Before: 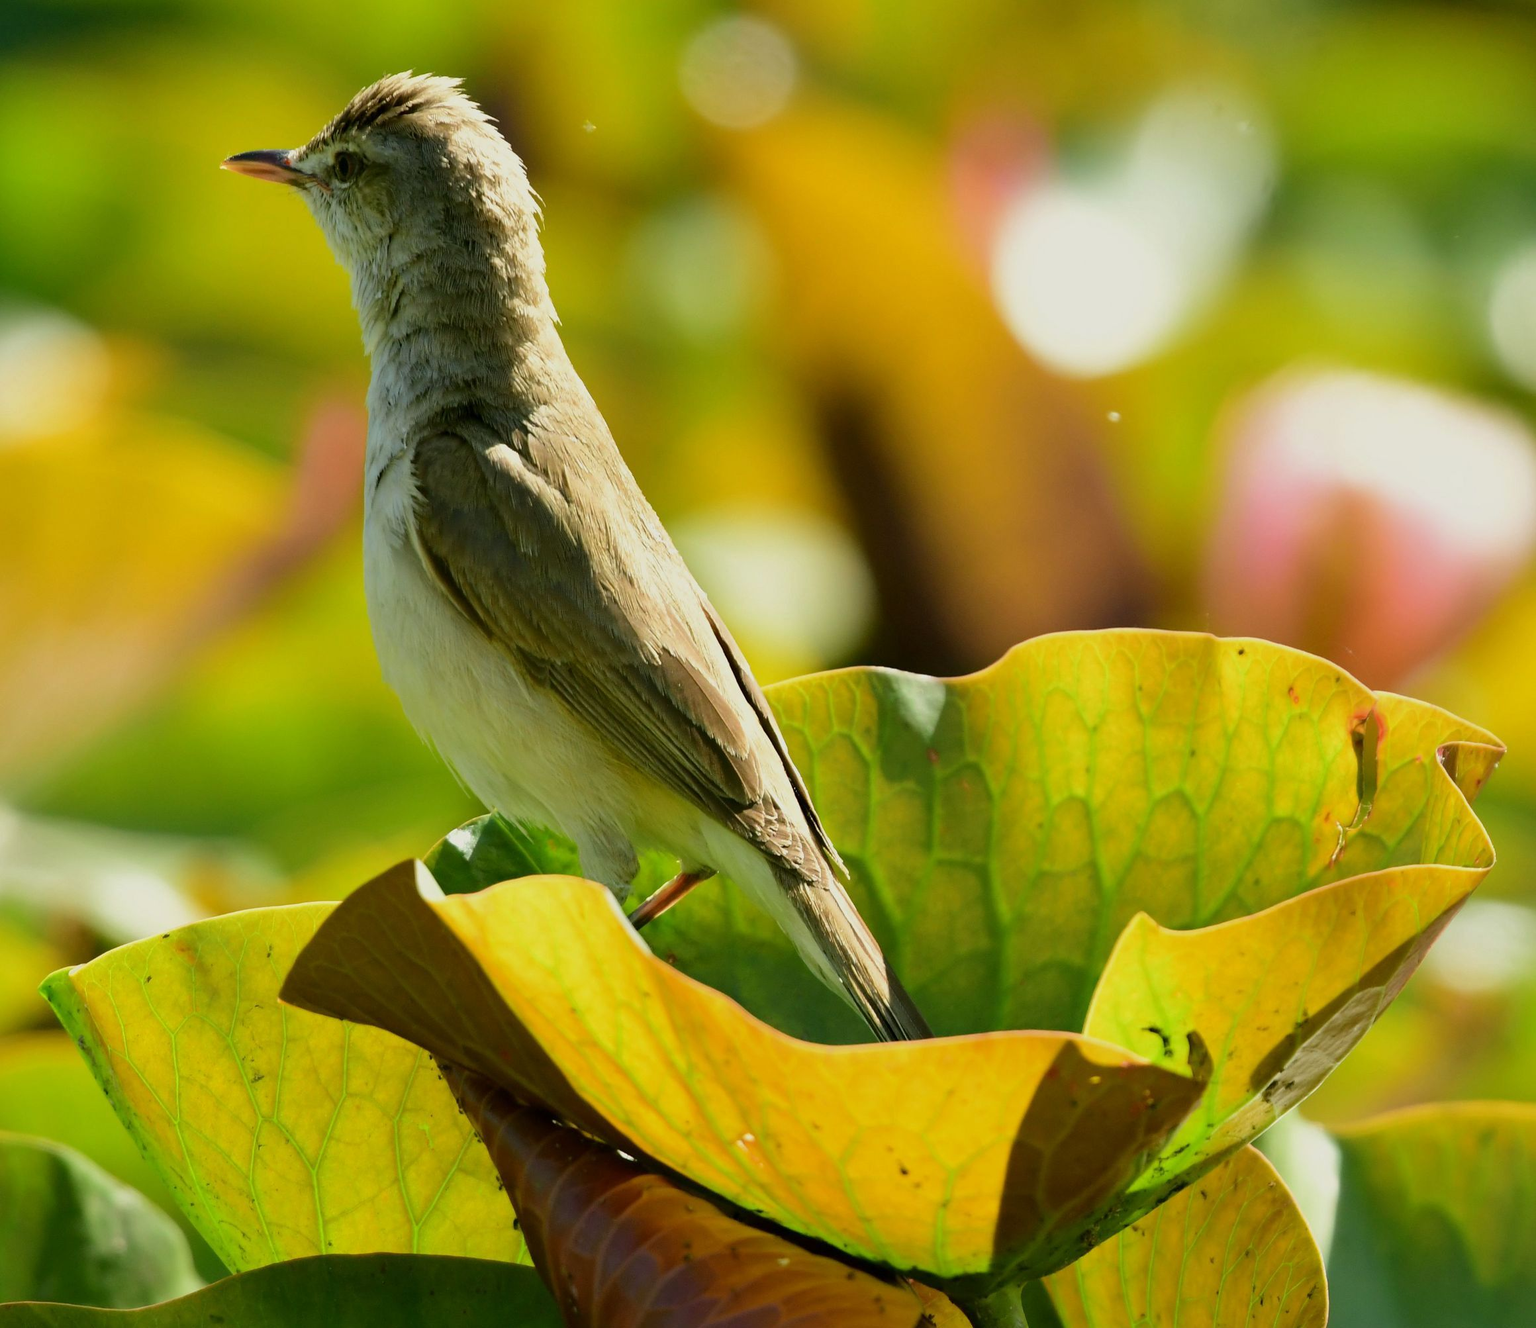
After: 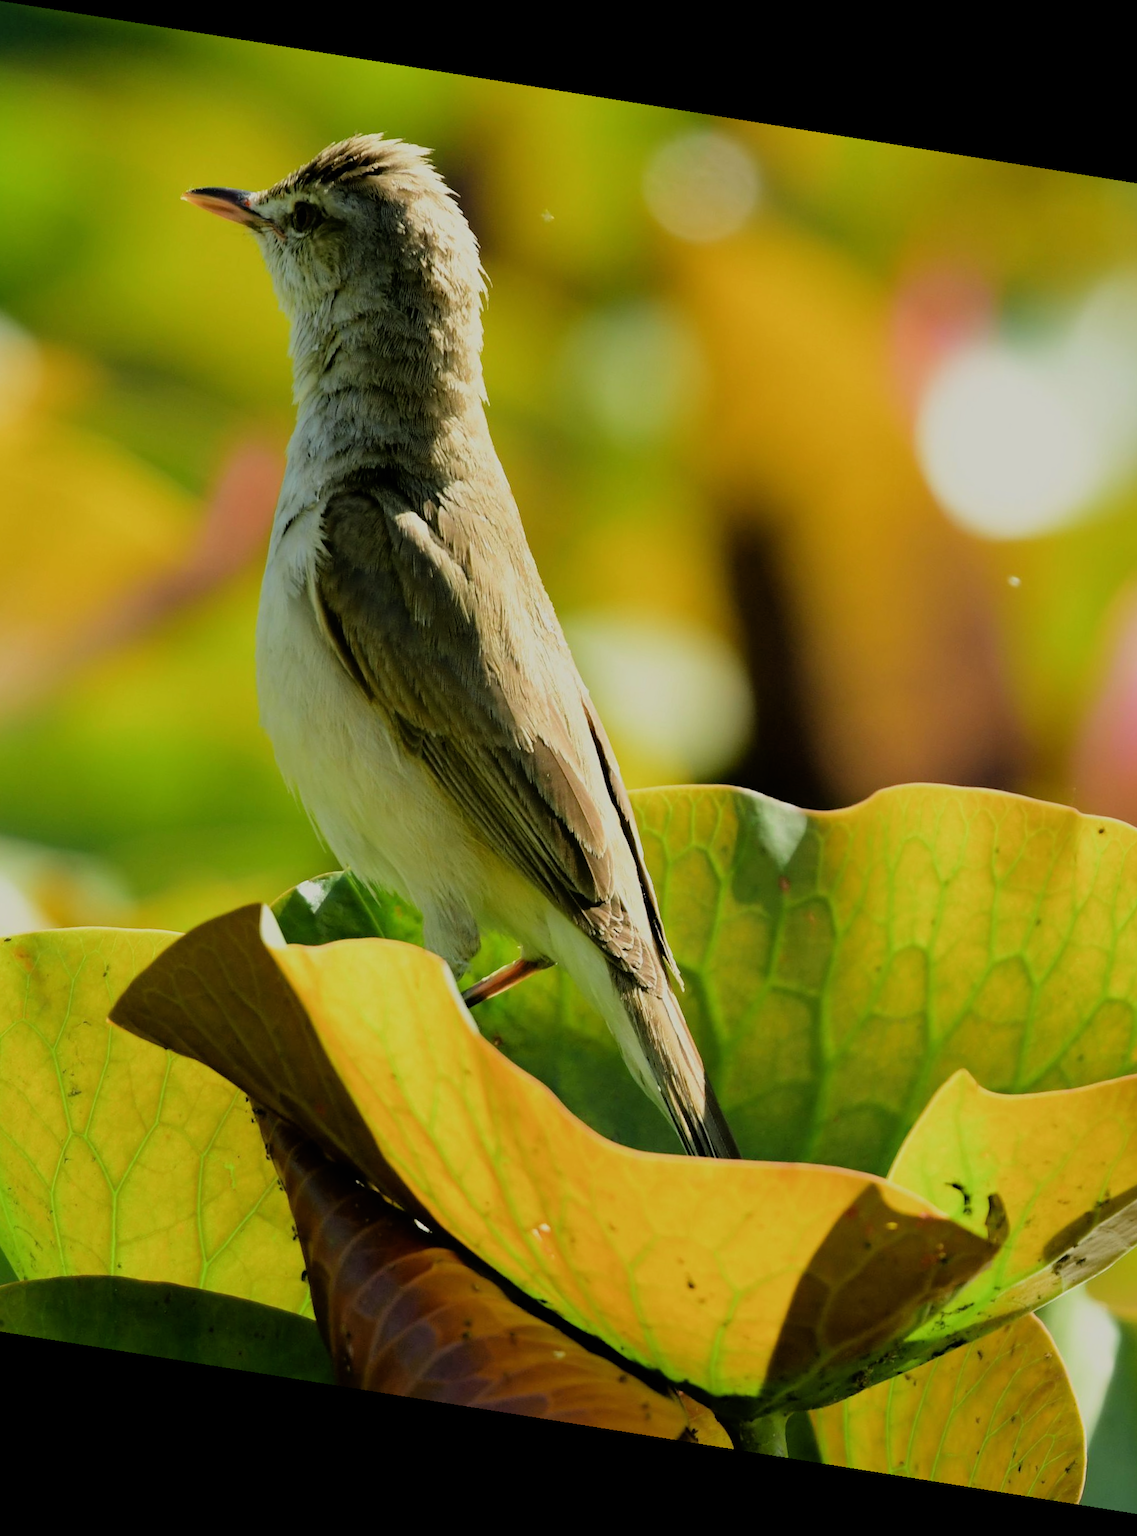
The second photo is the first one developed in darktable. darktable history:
rotate and perspective: rotation 9.12°, automatic cropping off
crop and rotate: left 12.673%, right 20.66%
filmic rgb: black relative exposure -7.92 EV, white relative exposure 4.13 EV, threshold 3 EV, hardness 4.02, latitude 51.22%, contrast 1.013, shadows ↔ highlights balance 5.35%, color science v5 (2021), contrast in shadows safe, contrast in highlights safe, enable highlight reconstruction true
